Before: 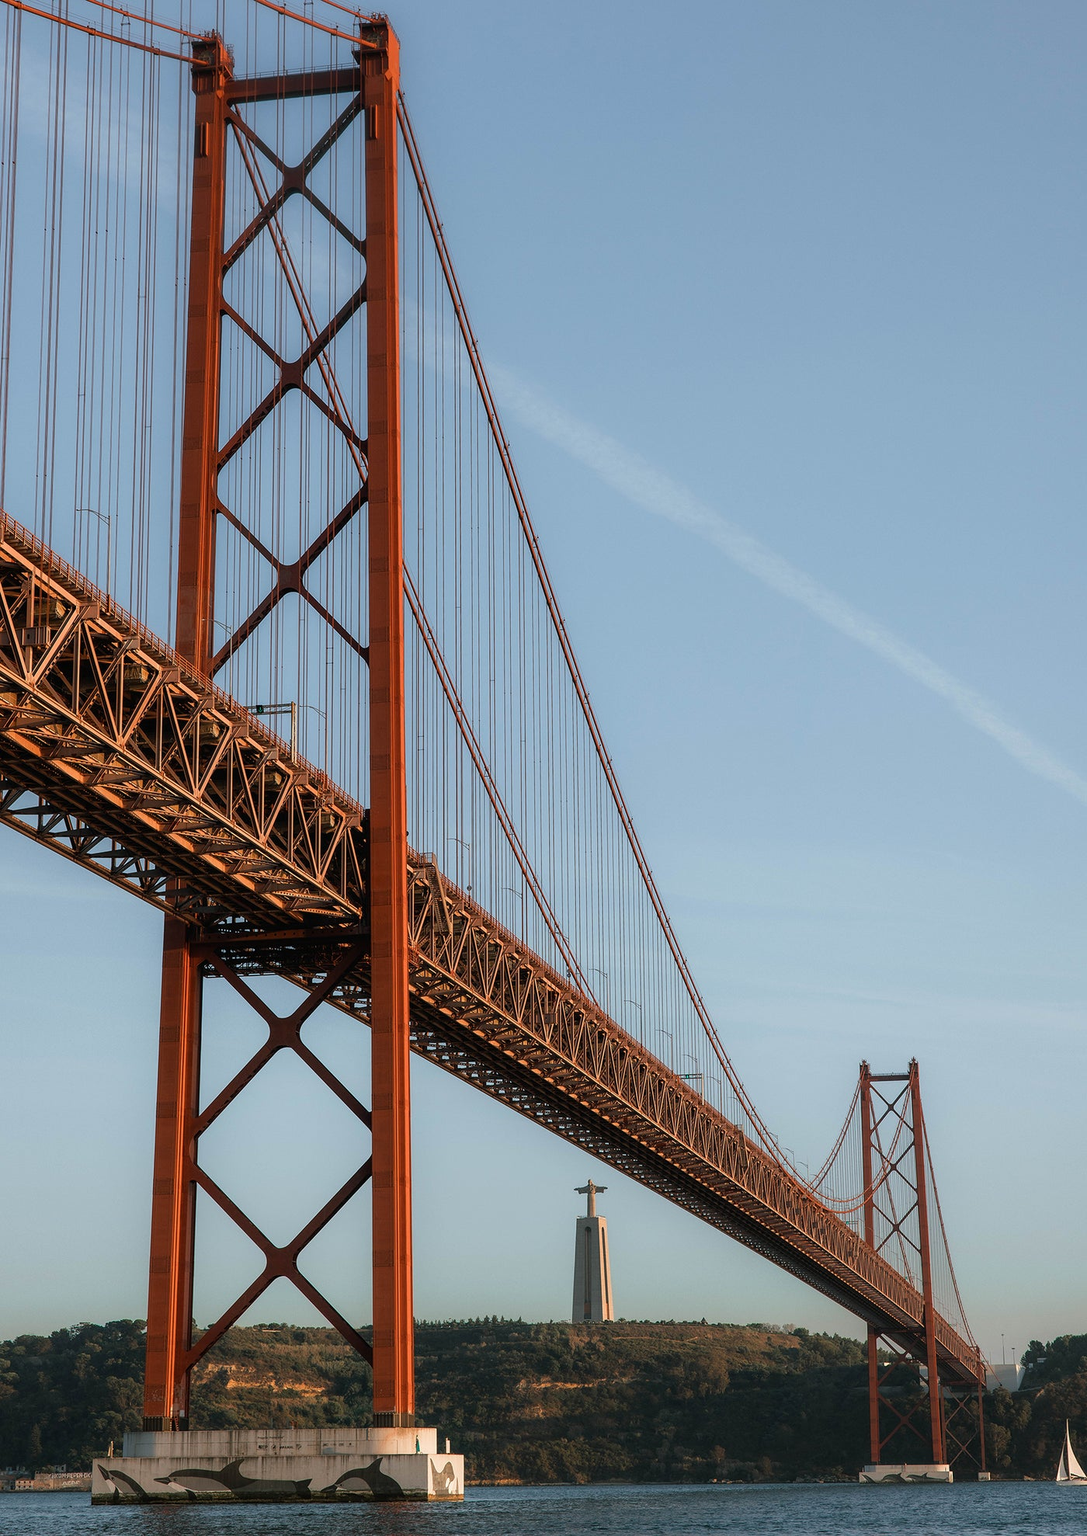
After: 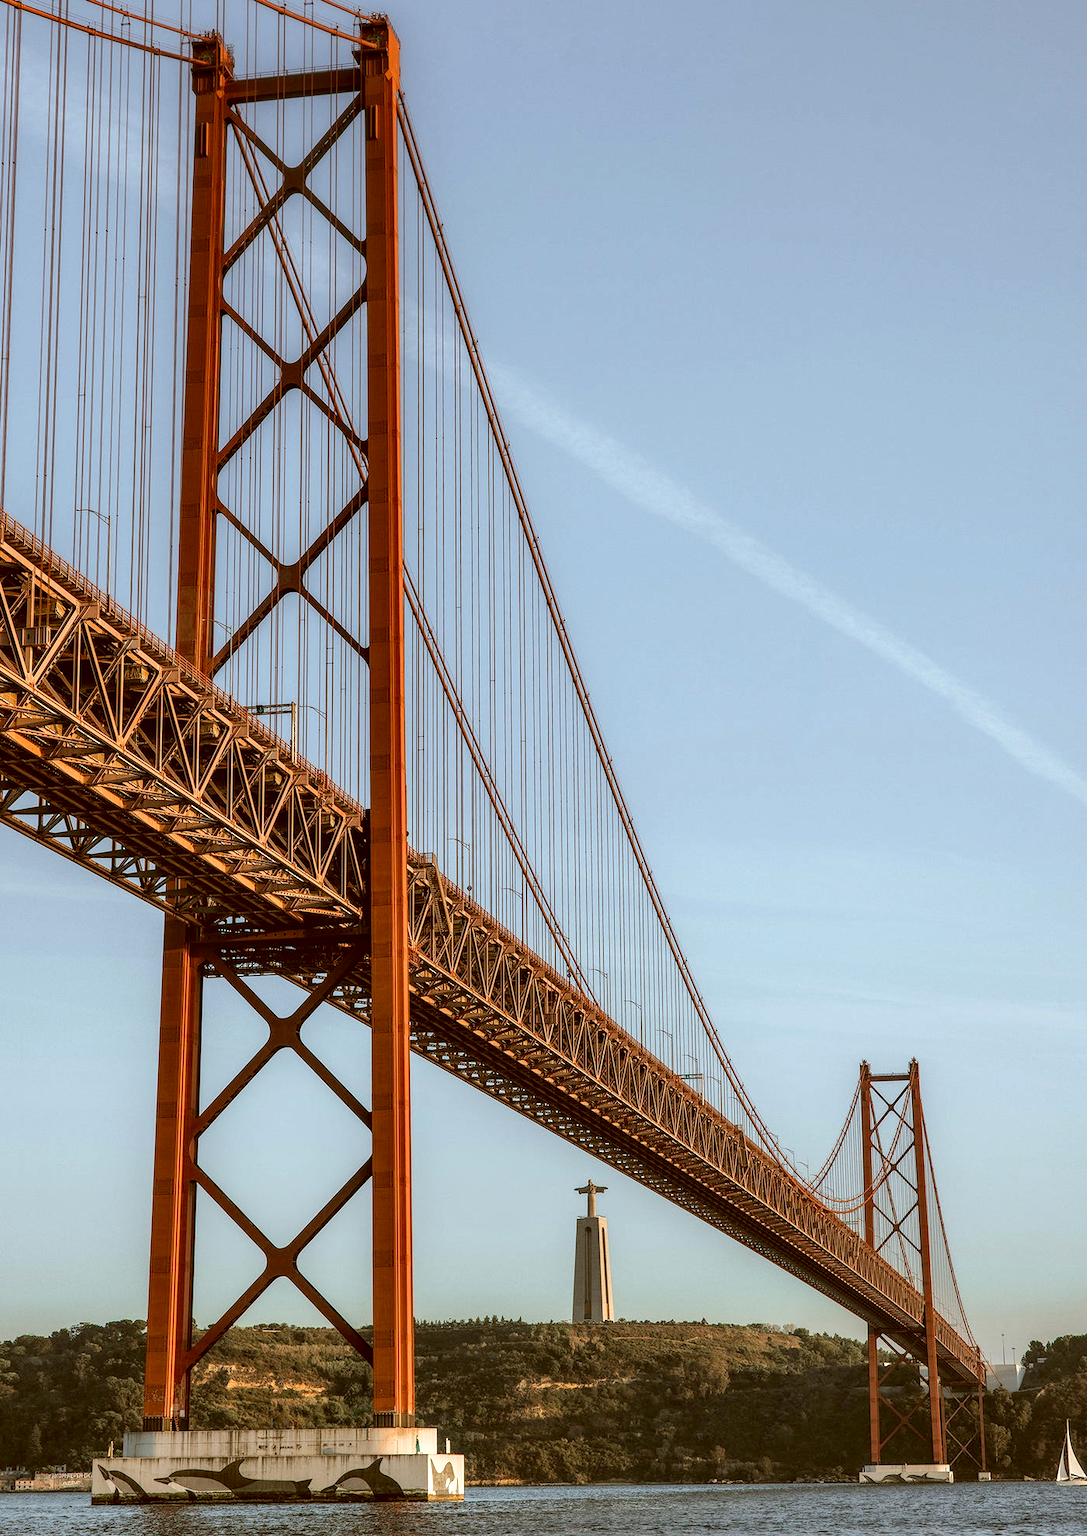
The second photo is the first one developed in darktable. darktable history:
color correction: highlights a* -5.3, highlights b* 9.8, shadows a* 9.8, shadows b* 24.26
local contrast: detail 130%
shadows and highlights: radius 110.86, shadows 51.09, white point adjustment 9.16, highlights -4.17, highlights color adjustment 32.2%, soften with gaussian
white balance: red 0.967, blue 1.119, emerald 0.756
sharpen: radius 2.883, amount 0.868, threshold 47.523
